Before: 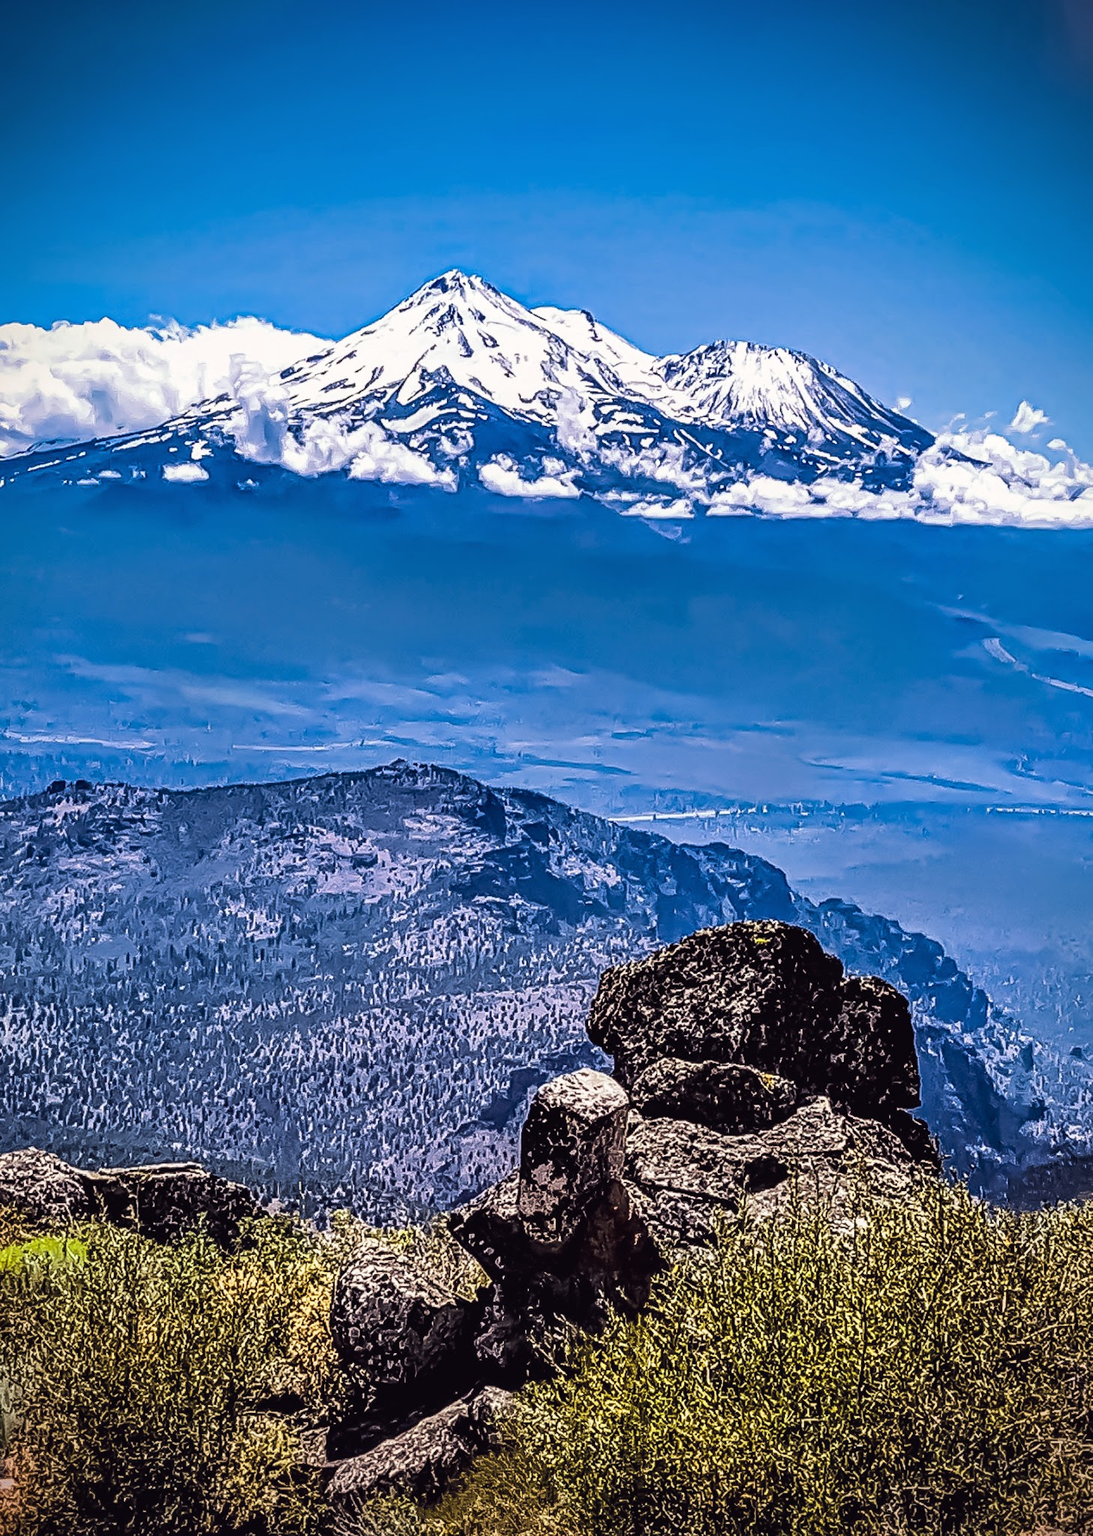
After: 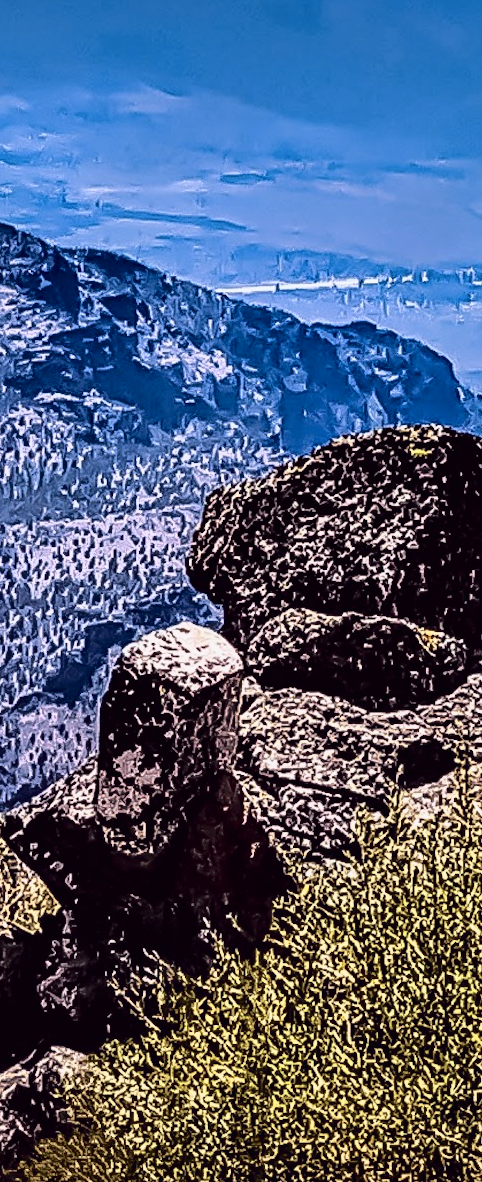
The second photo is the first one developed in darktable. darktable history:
tone curve: curves: ch0 [(0, 0) (0.105, 0.044) (0.195, 0.128) (0.283, 0.283) (0.384, 0.404) (0.485, 0.531) (0.638, 0.681) (0.795, 0.879) (1, 0.977)]; ch1 [(0, 0) (0.161, 0.092) (0.35, 0.33) (0.379, 0.401) (0.456, 0.469) (0.498, 0.503) (0.531, 0.537) (0.596, 0.621) (0.635, 0.671) (1, 1)]; ch2 [(0, 0) (0.371, 0.362) (0.437, 0.437) (0.483, 0.484) (0.53, 0.515) (0.56, 0.58) (0.622, 0.606) (1, 1)], color space Lab, independent channels, preserve colors none
crop: left 40.878%, top 39.176%, right 25.993%, bottom 3.081%
